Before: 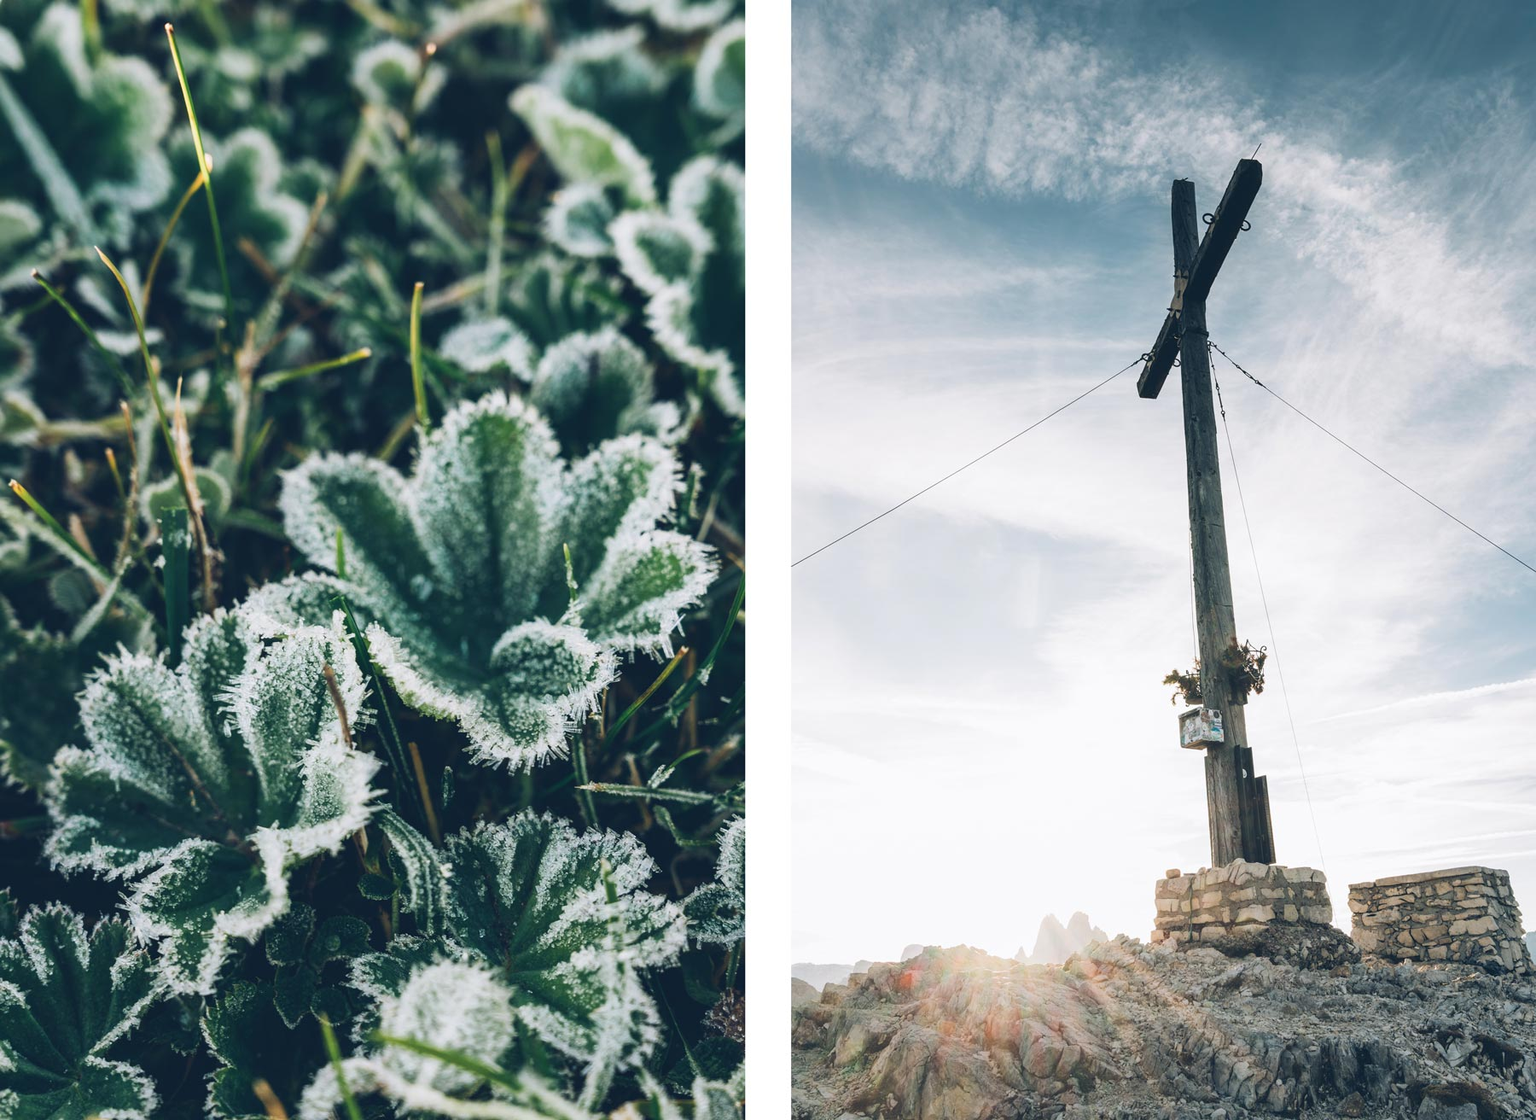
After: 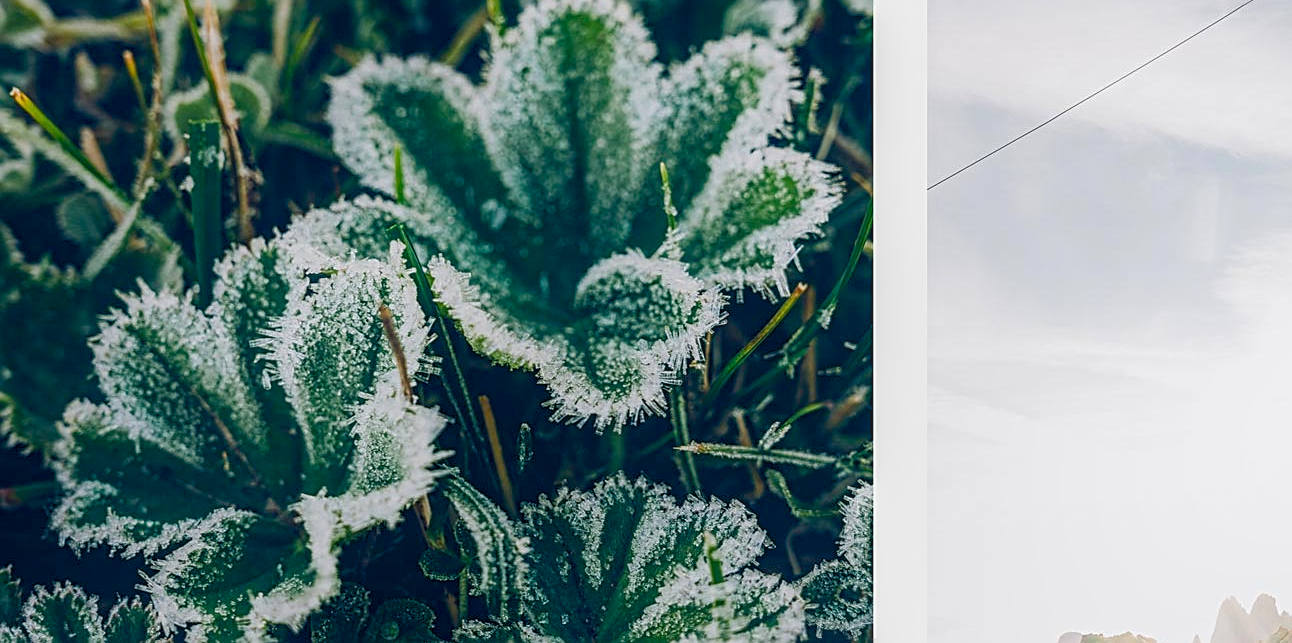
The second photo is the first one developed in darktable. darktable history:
crop: top 36.131%, right 28.201%, bottom 14.793%
sharpen: on, module defaults
tone equalizer: edges refinement/feathering 500, mask exposure compensation -1.57 EV, preserve details no
color balance rgb: perceptual saturation grading › global saturation 20%, perceptual saturation grading › highlights -25.484%, perceptual saturation grading › shadows 25.198%, global vibrance 20%
exposure: black level correction 0.009, exposure -0.167 EV, compensate highlight preservation false
local contrast: on, module defaults
contrast equalizer: octaves 7, y [[0.439, 0.44, 0.442, 0.457, 0.493, 0.498], [0.5 ×6], [0.5 ×6], [0 ×6], [0 ×6]]
